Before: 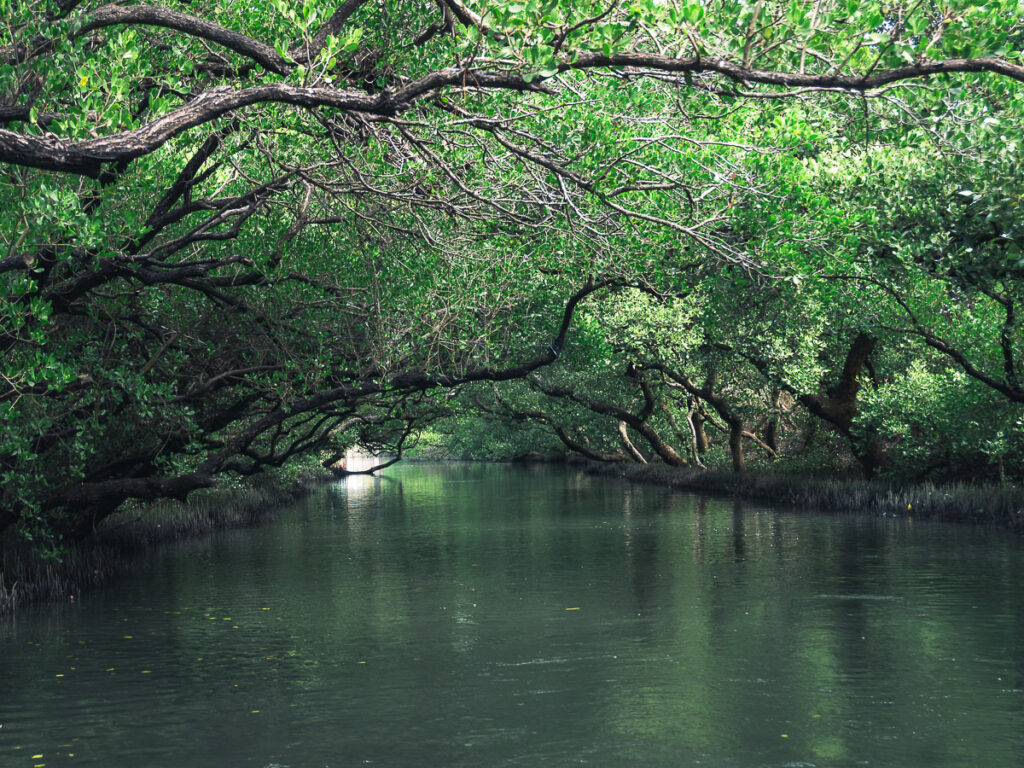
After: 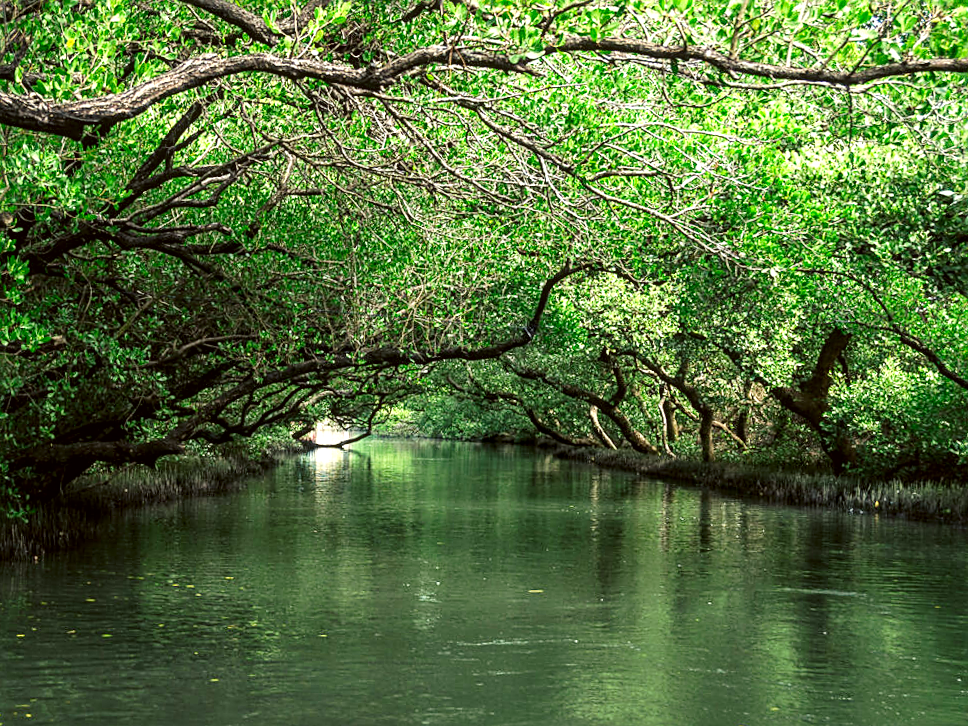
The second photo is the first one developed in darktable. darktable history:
tone curve: curves: ch0 [(0.003, 0) (0.066, 0.023) (0.149, 0.094) (0.264, 0.238) (0.395, 0.421) (0.517, 0.56) (0.688, 0.743) (0.813, 0.846) (1, 1)]; ch1 [(0, 0) (0.164, 0.115) (0.337, 0.332) (0.39, 0.398) (0.464, 0.461) (0.501, 0.5) (0.507, 0.503) (0.534, 0.537) (0.577, 0.59) (0.652, 0.681) (0.733, 0.749) (0.811, 0.796) (1, 1)]; ch2 [(0, 0) (0.337, 0.382) (0.464, 0.476) (0.501, 0.502) (0.527, 0.54) (0.551, 0.565) (0.6, 0.59) (0.687, 0.675) (1, 1)], preserve colors none
exposure: black level correction 0.001, exposure 0.498 EV, compensate exposure bias true, compensate highlight preservation false
tone equalizer: edges refinement/feathering 500, mask exposure compensation -1.57 EV, preserve details no
color correction: highlights a* -1.63, highlights b* 10.41, shadows a* 0.728, shadows b* 19.44
crop and rotate: angle -2.49°
sharpen: on, module defaults
color balance rgb: global offset › chroma 0.064%, global offset › hue 253.28°, perceptual saturation grading › global saturation 2.399%, global vibrance 19.525%
local contrast: on, module defaults
